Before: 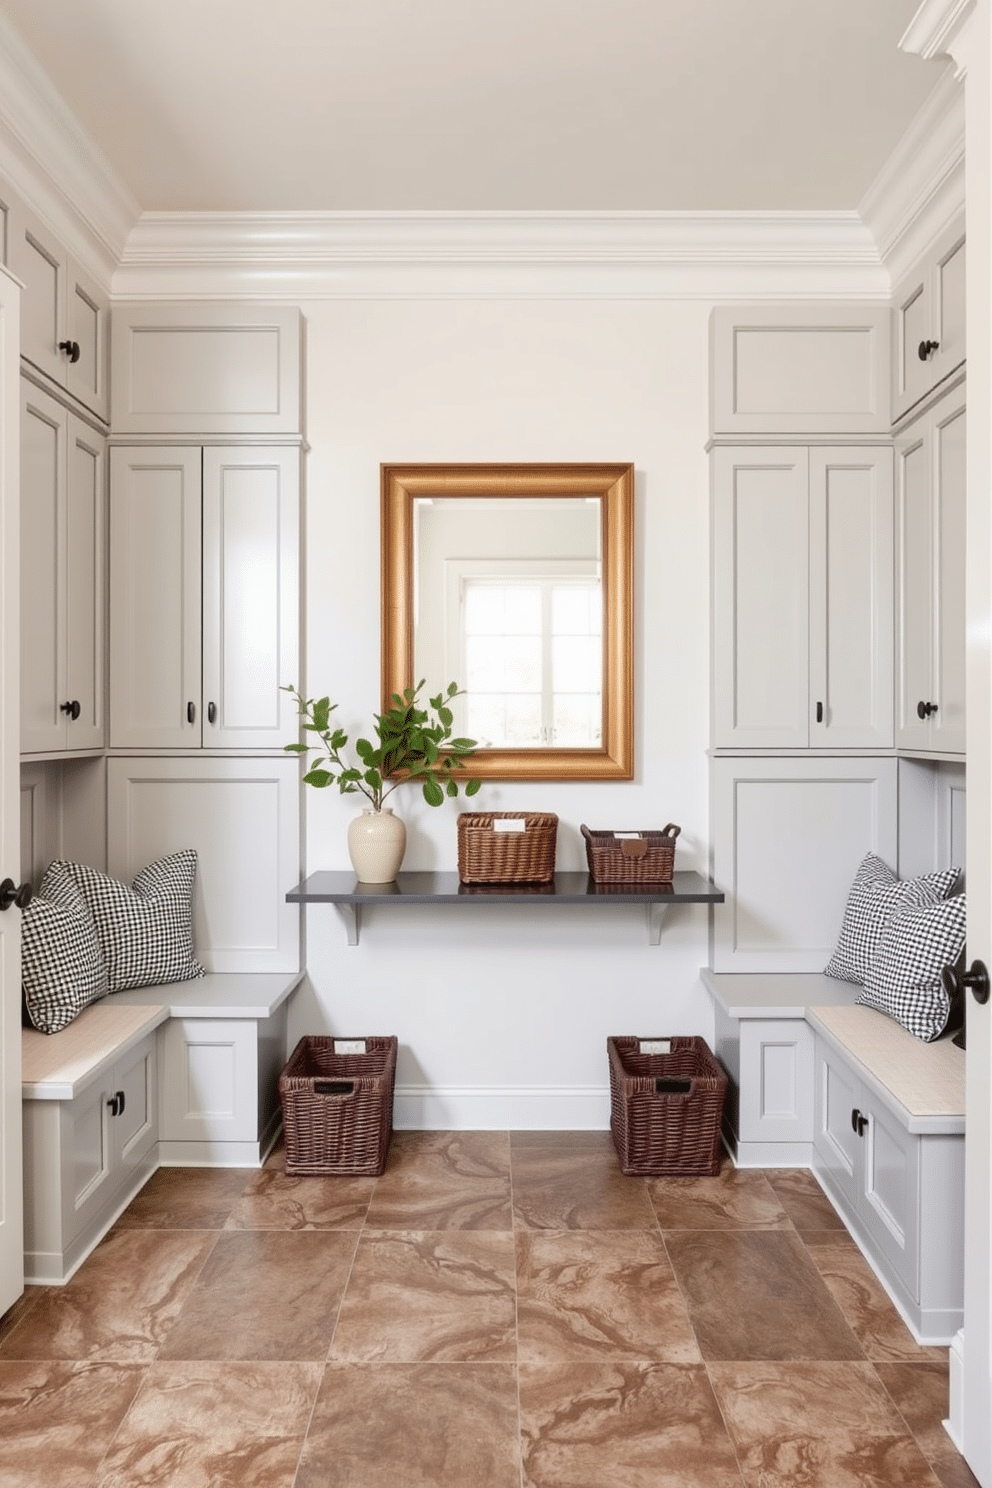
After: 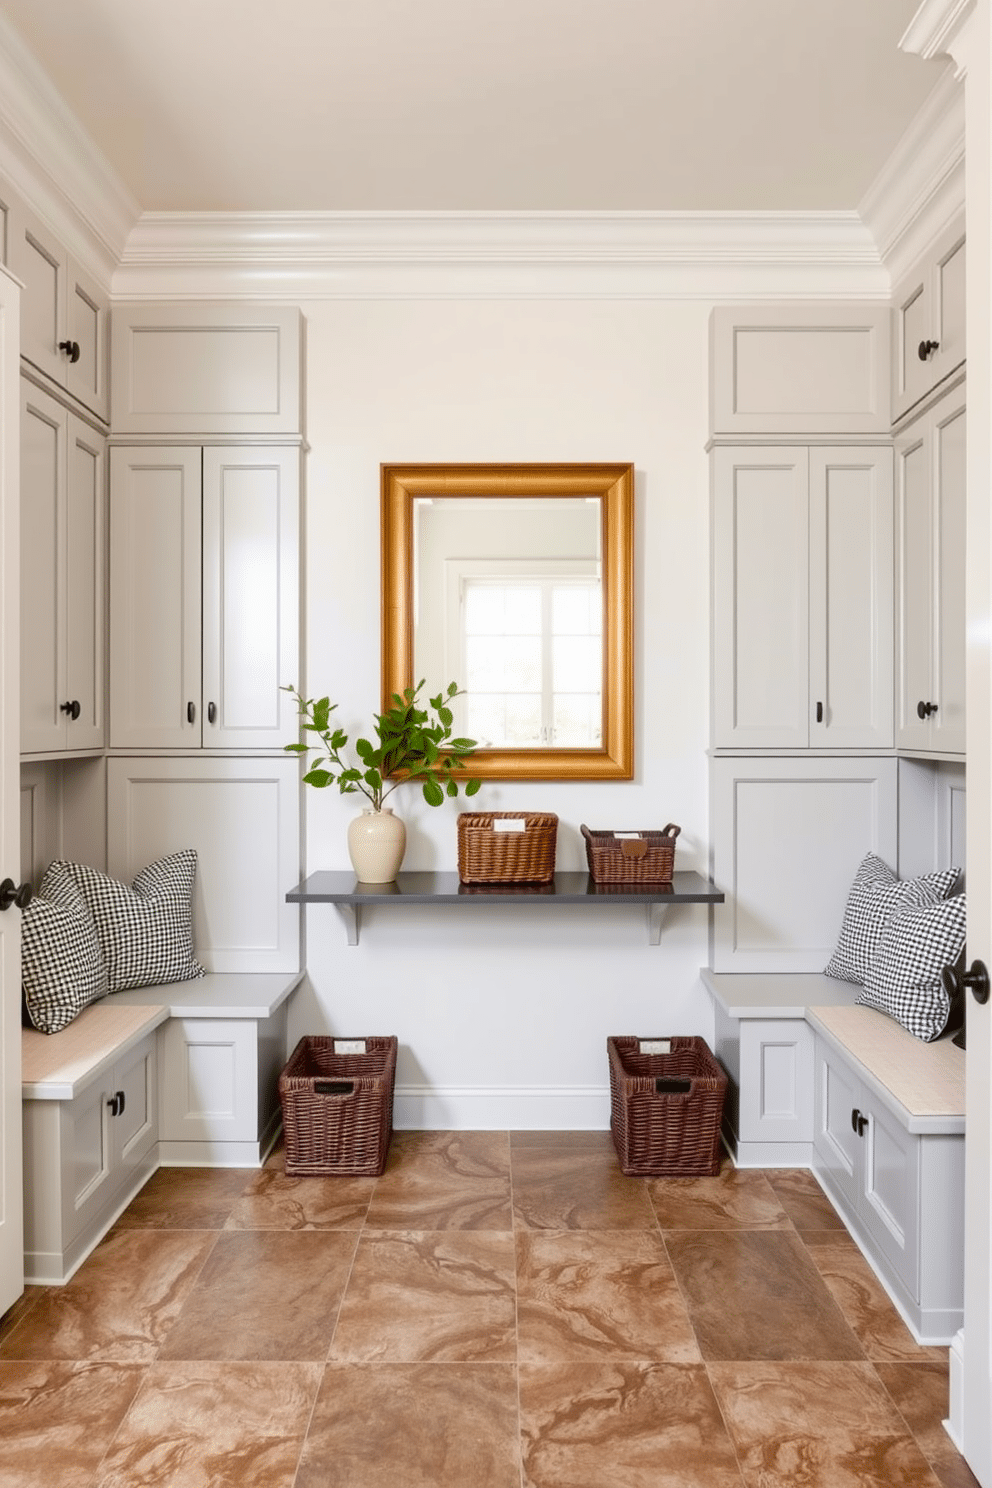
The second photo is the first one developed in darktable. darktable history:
color balance rgb: shadows lift › chroma 0.881%, shadows lift › hue 113.26°, perceptual saturation grading › global saturation 30.081%
